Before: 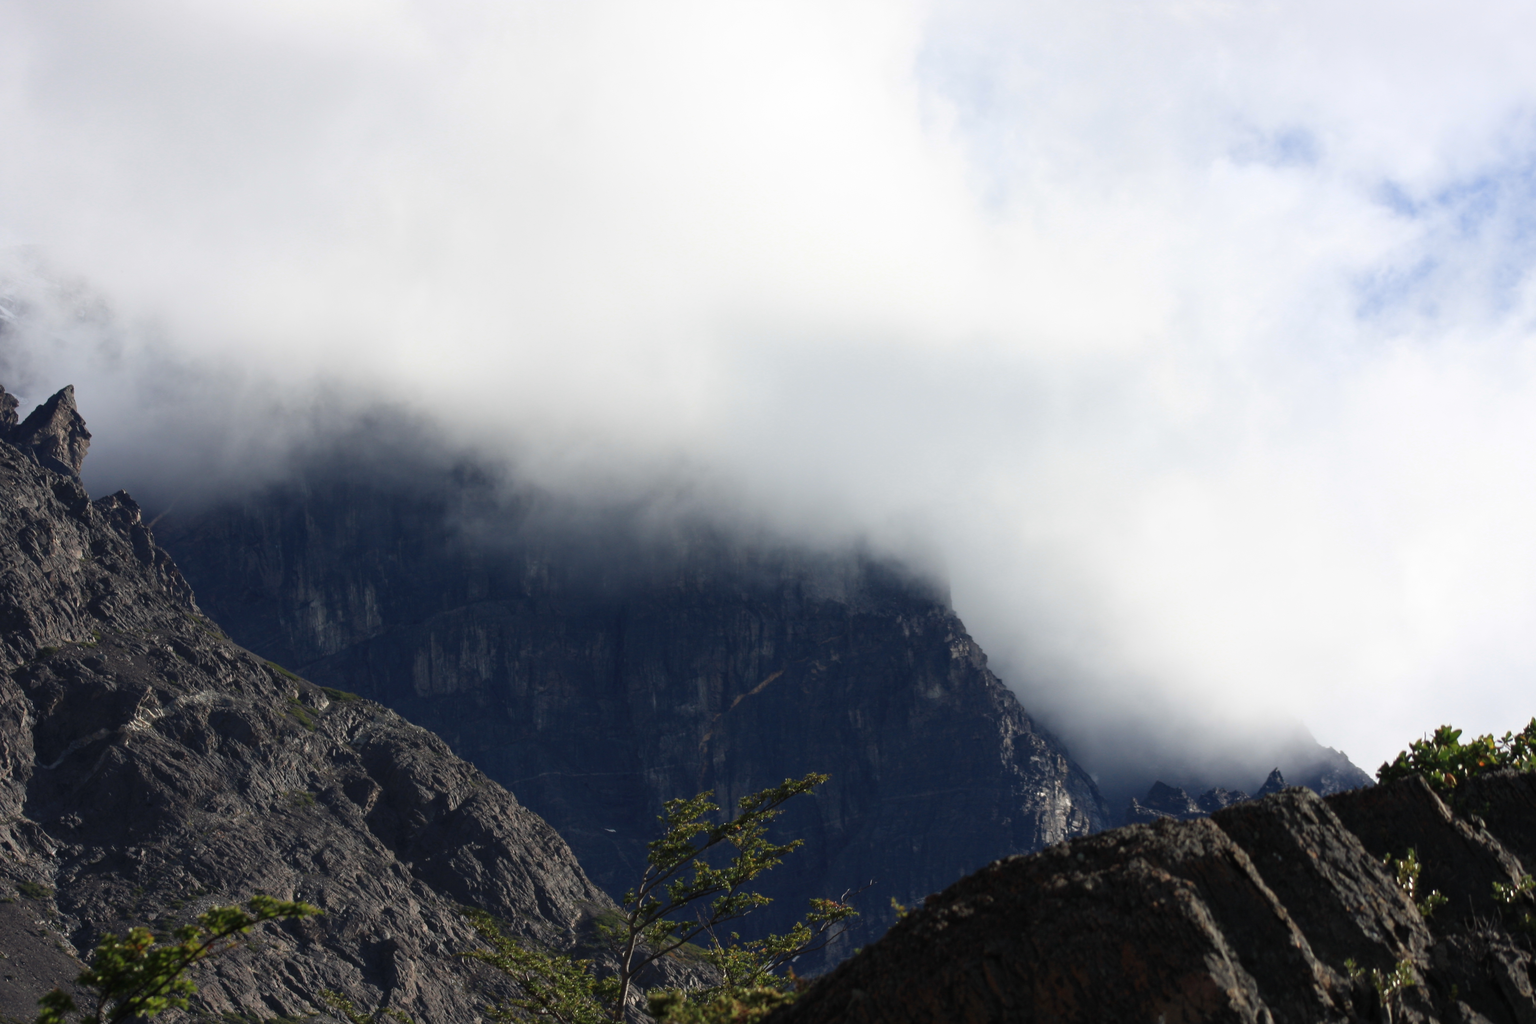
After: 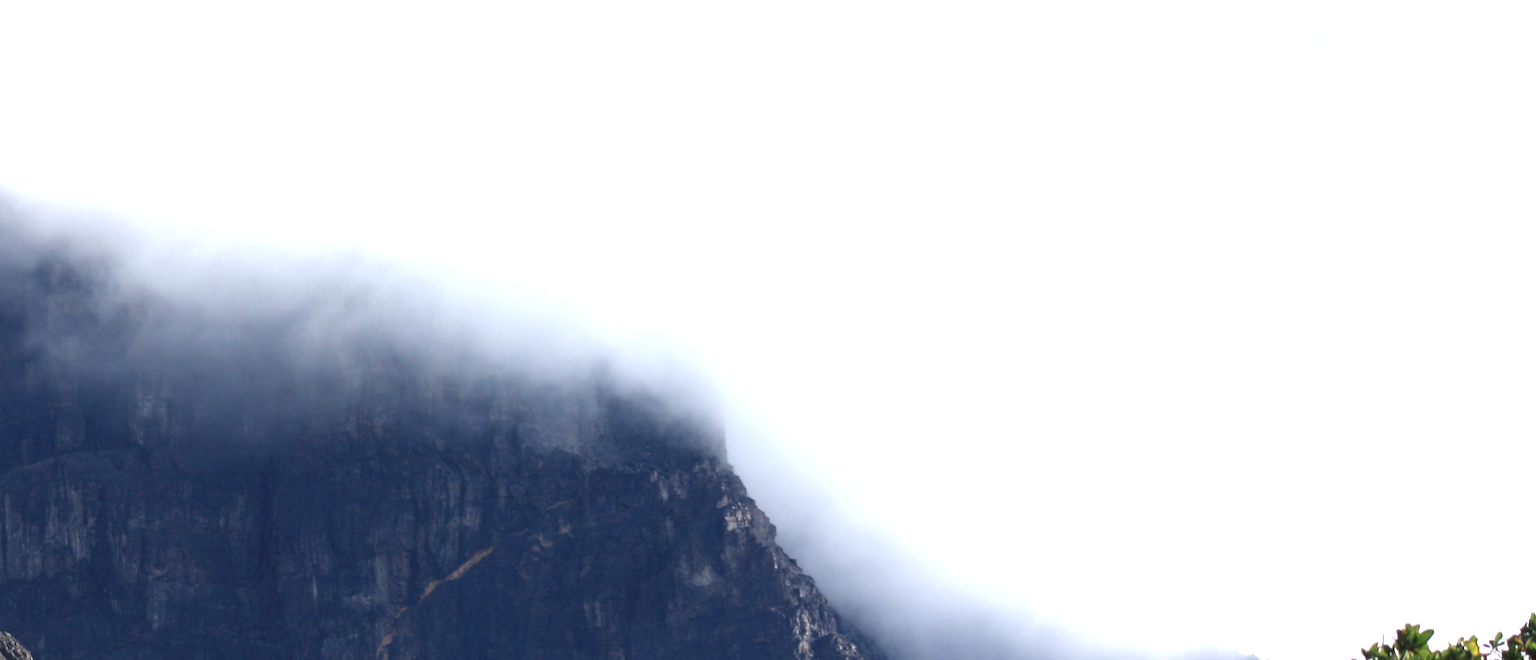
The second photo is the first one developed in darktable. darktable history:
crop and rotate: left 27.833%, top 26.954%, bottom 26.509%
exposure: black level correction 0.001, exposure 1.033 EV, compensate highlight preservation false
color calibration: illuminant as shot in camera, x 0.358, y 0.373, temperature 4628.91 K, saturation algorithm version 1 (2020)
